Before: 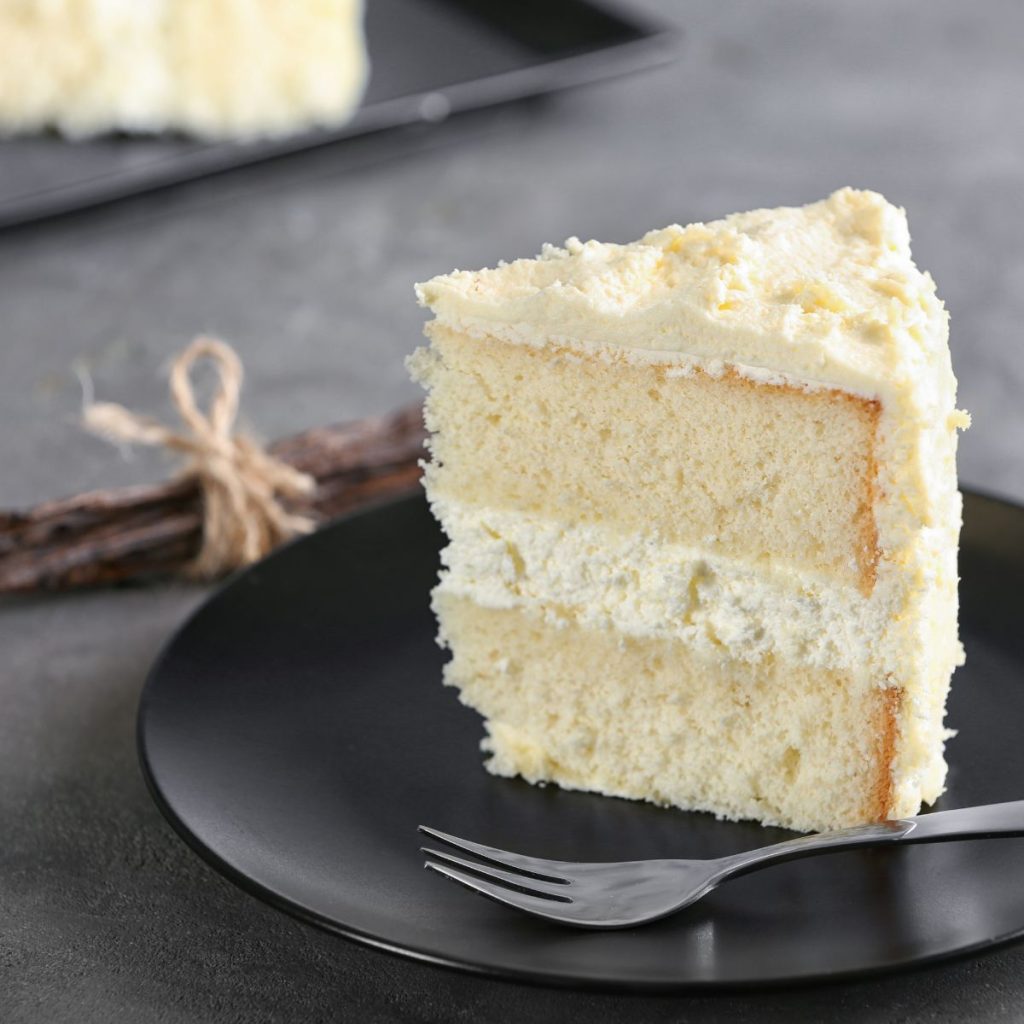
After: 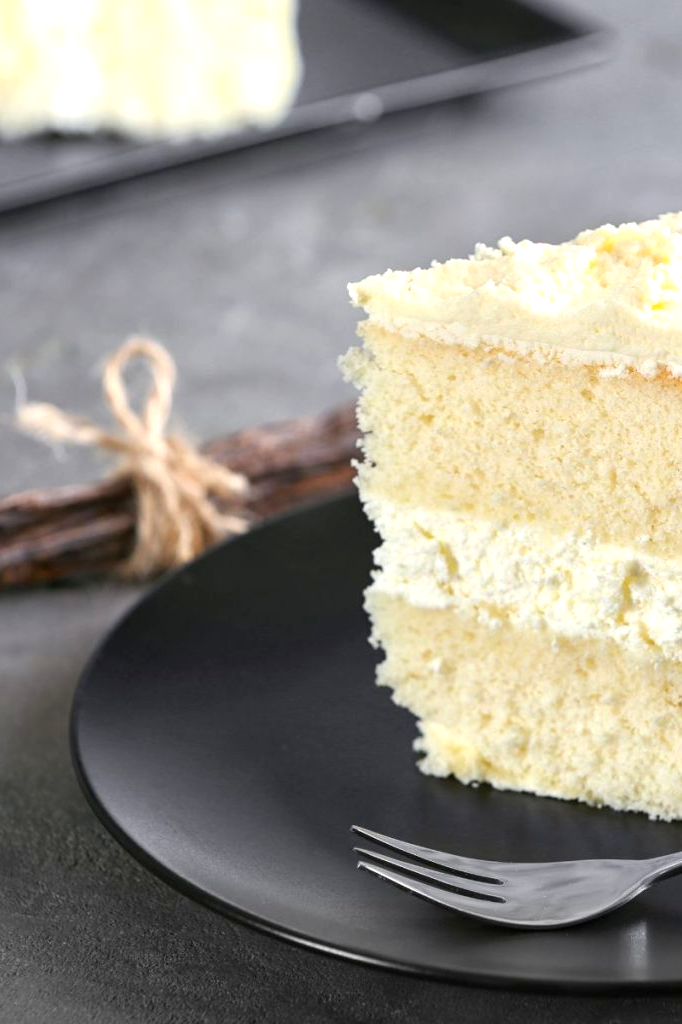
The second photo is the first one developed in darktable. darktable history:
exposure: black level correction 0.001, exposure 0.5 EV, compensate exposure bias true, compensate highlight preservation false
crop and rotate: left 6.617%, right 26.717%
color balance rgb: perceptual saturation grading › global saturation 10%
